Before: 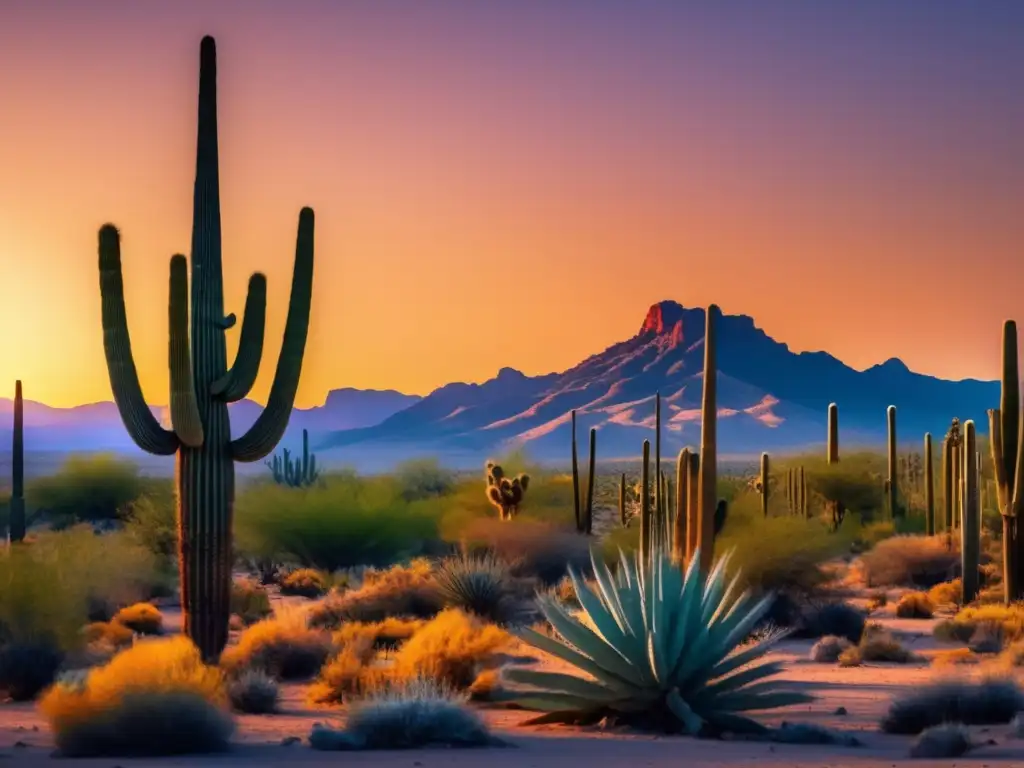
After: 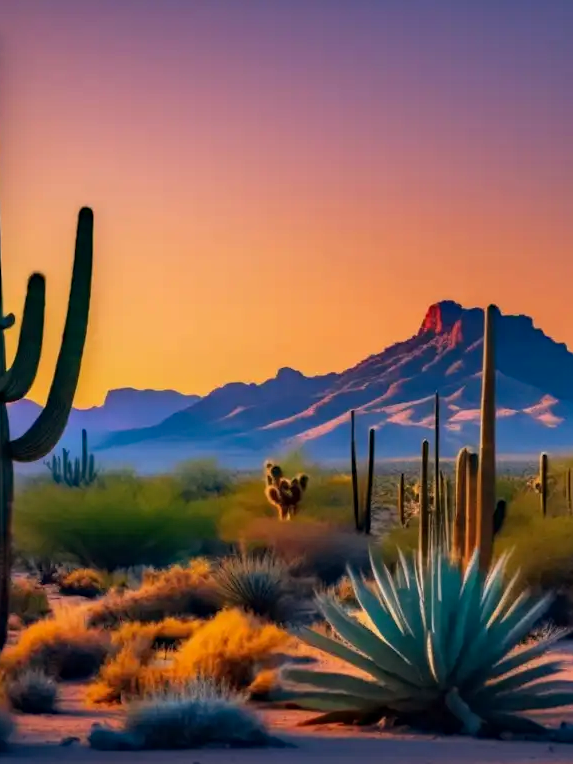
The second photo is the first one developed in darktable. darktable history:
haze removal: compatibility mode true, adaptive false
crop: left 21.674%, right 22.086%
